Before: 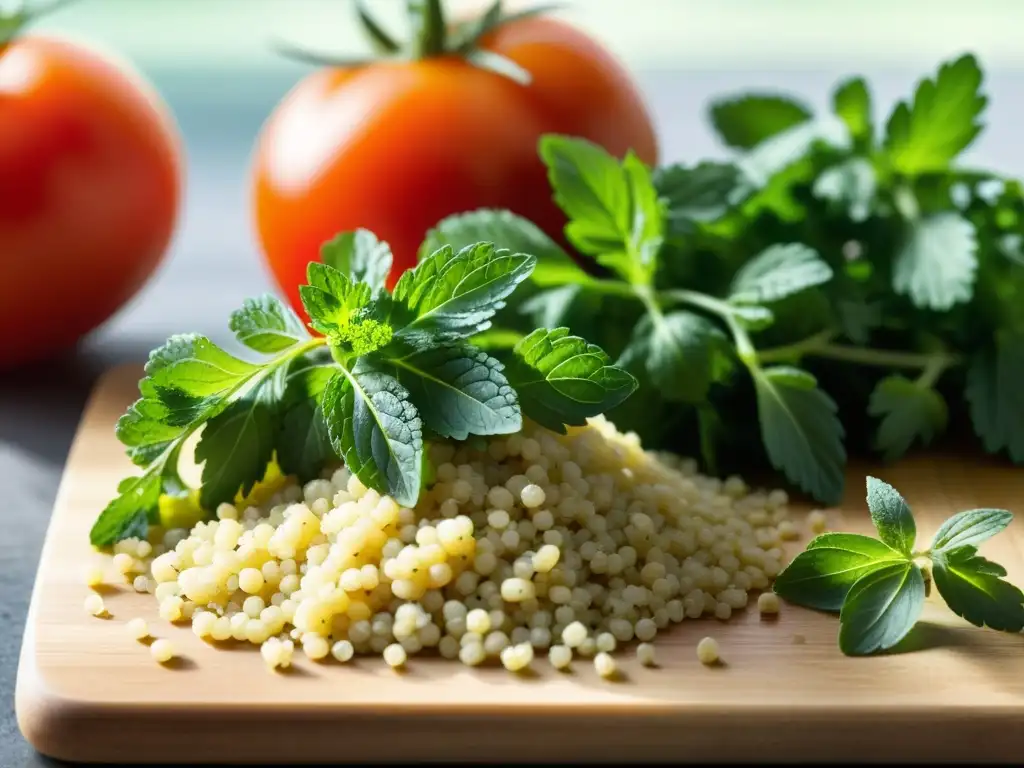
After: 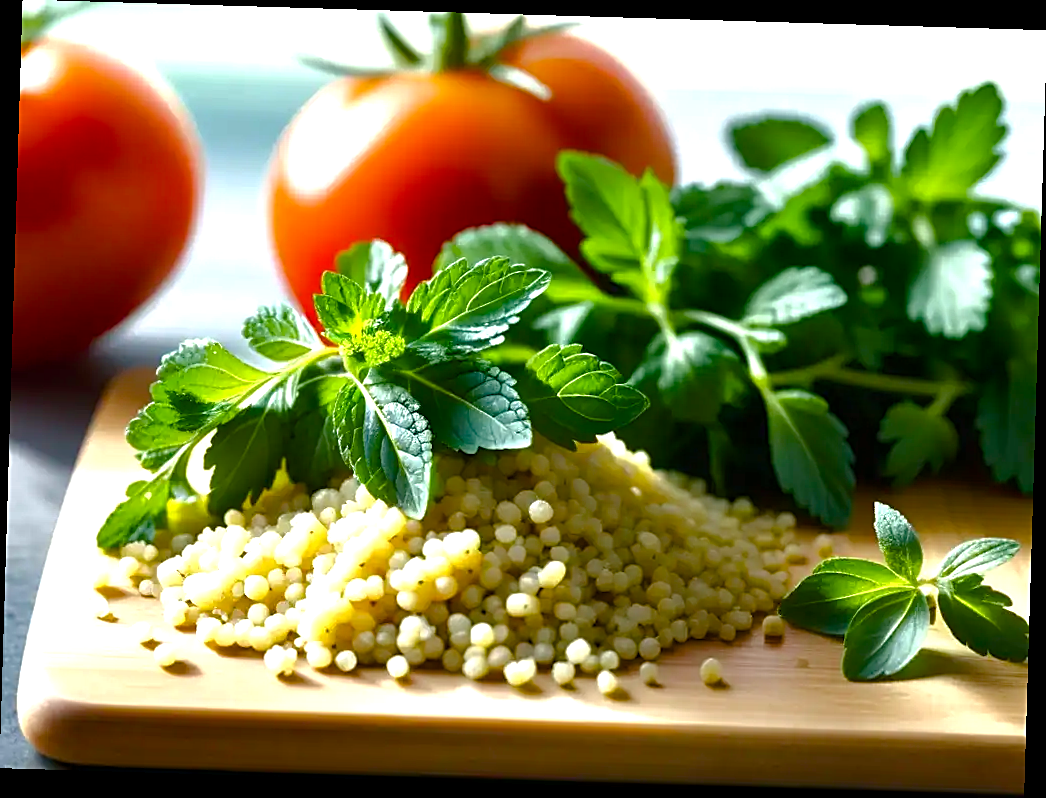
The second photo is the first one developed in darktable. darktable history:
sharpen: on, module defaults
color balance rgb: linear chroma grading › shadows -2.2%, linear chroma grading › highlights -15%, linear chroma grading › global chroma -10%, linear chroma grading › mid-tones -10%, perceptual saturation grading › global saturation 45%, perceptual saturation grading › highlights -50%, perceptual saturation grading › shadows 30%, perceptual brilliance grading › global brilliance 18%, global vibrance 45%
tone curve: curves: ch0 [(0, 0) (0.568, 0.517) (0.8, 0.717) (1, 1)]
rotate and perspective: rotation 1.72°, automatic cropping off
